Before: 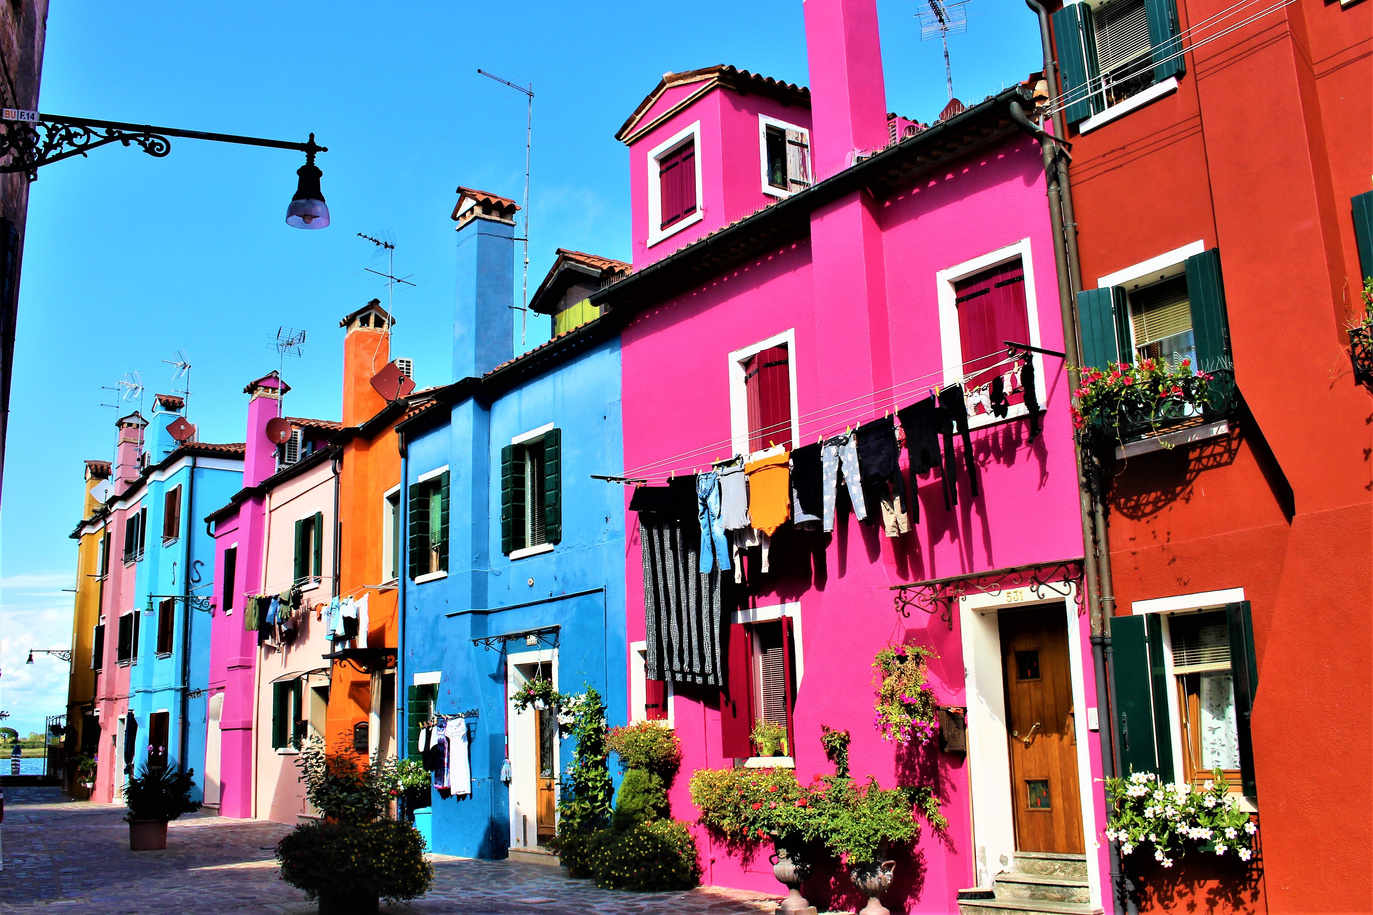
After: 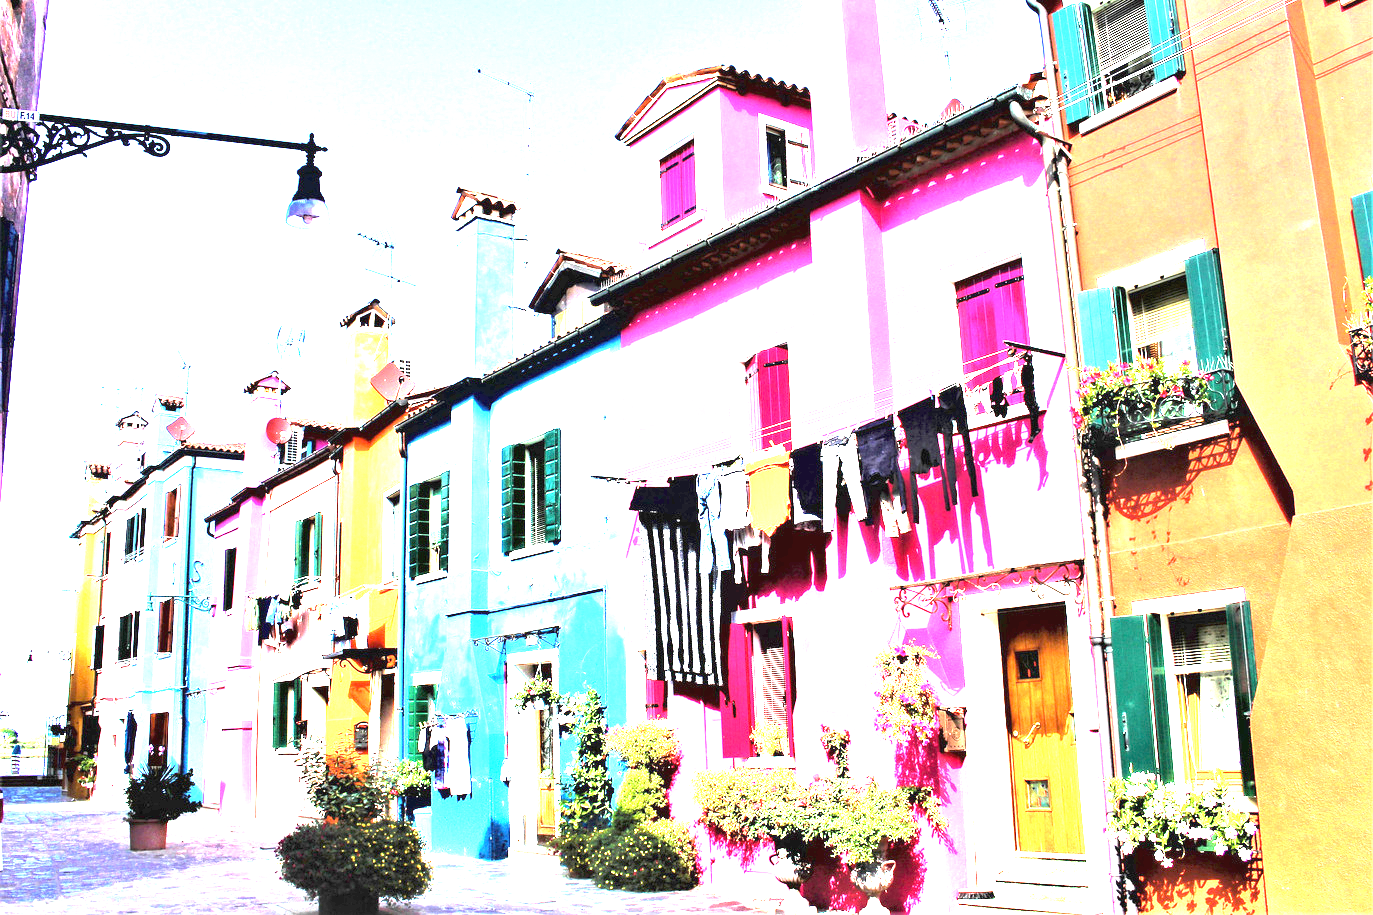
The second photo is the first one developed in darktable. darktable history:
exposure: black level correction 0, exposure 4 EV, compensate exposure bias true, compensate highlight preservation false
tone equalizer: on, module defaults
